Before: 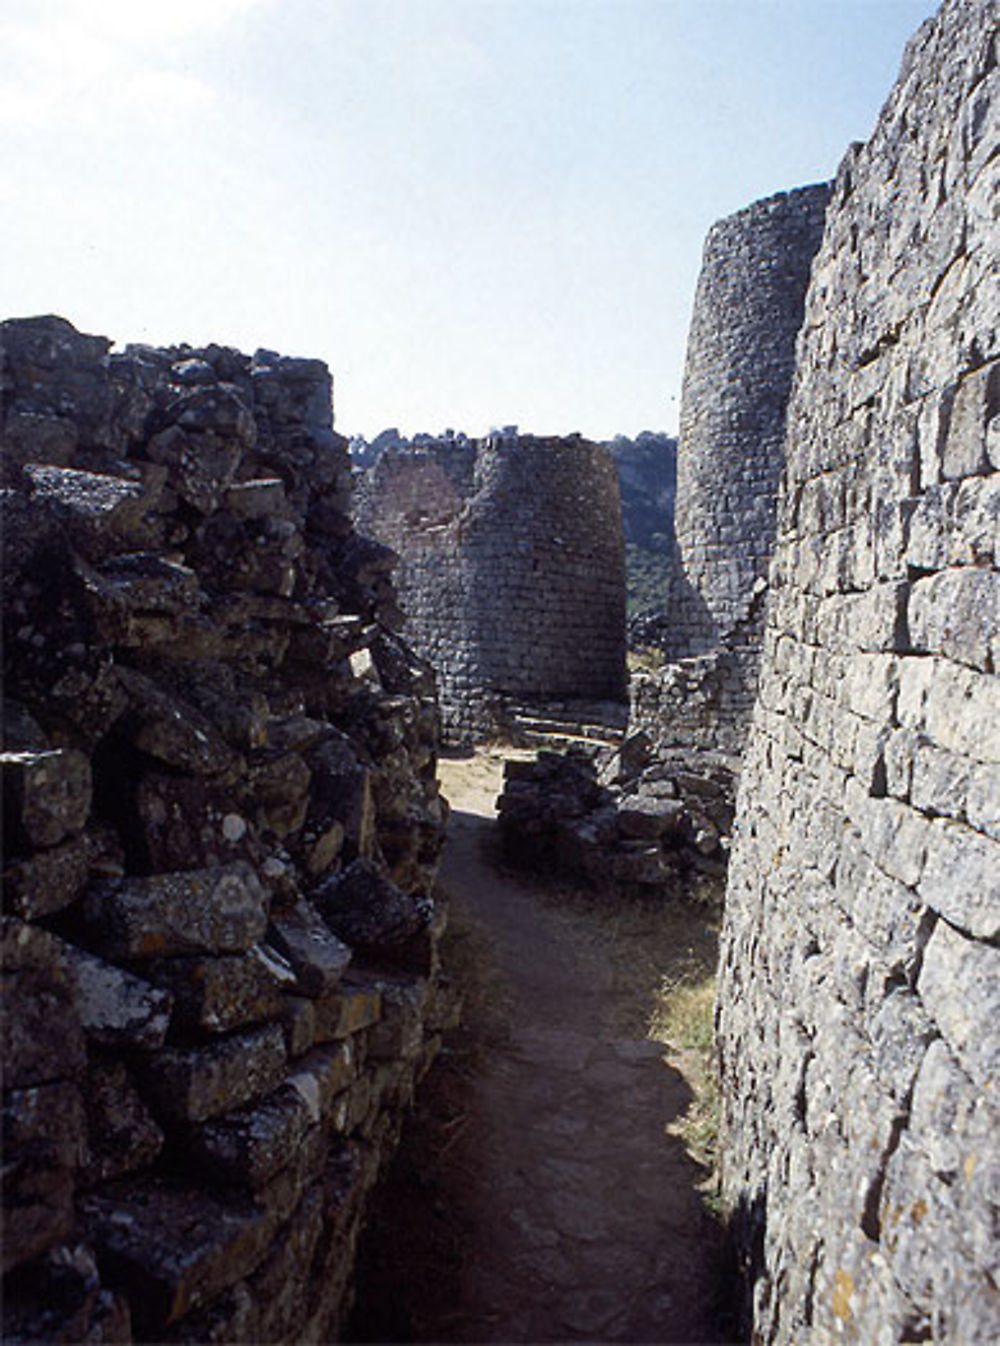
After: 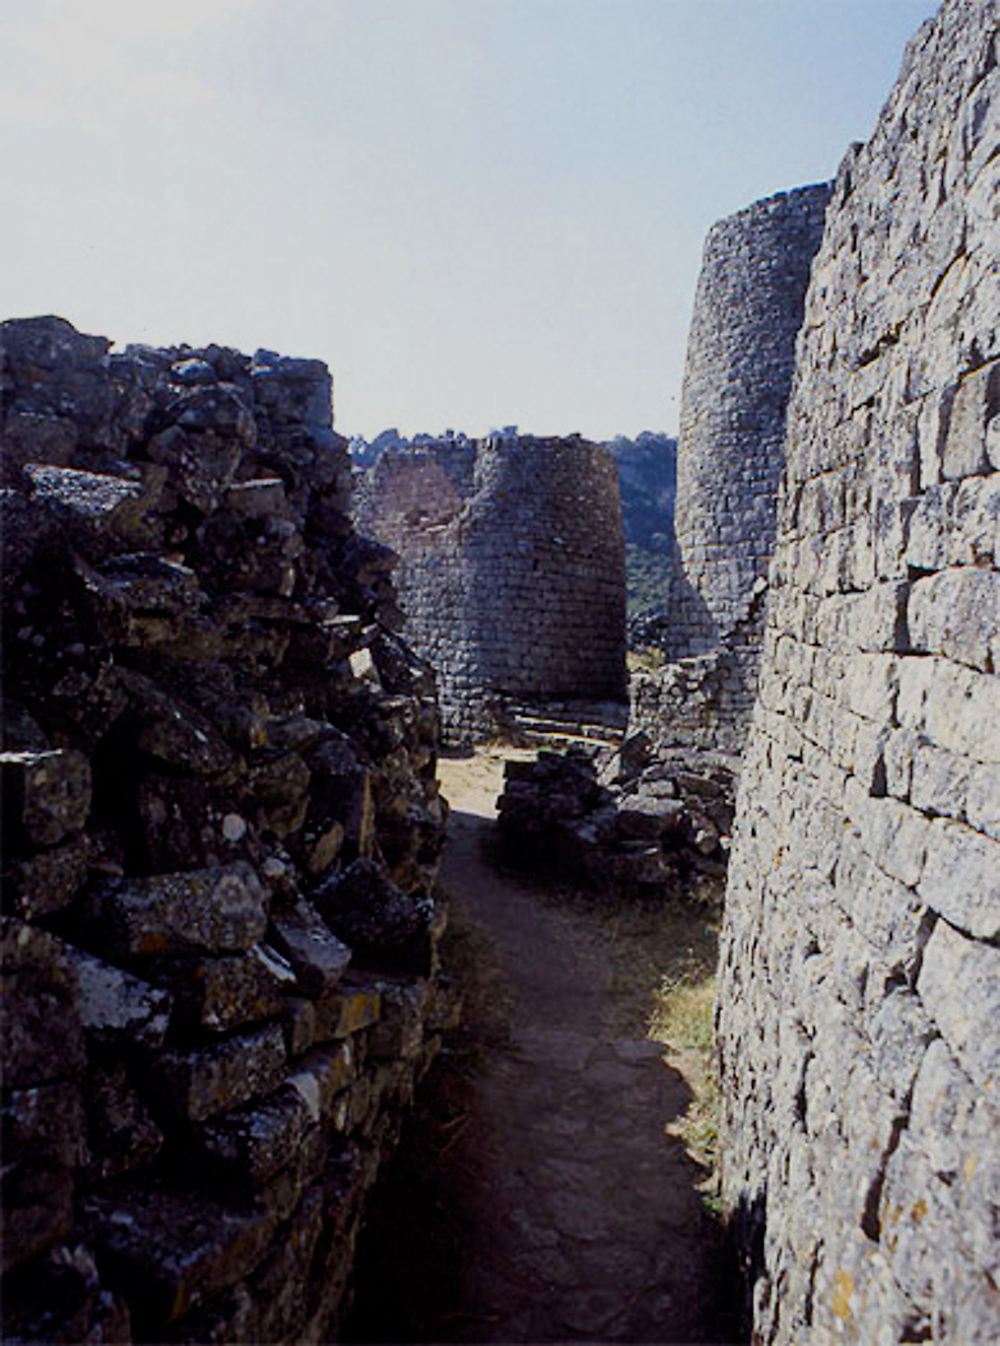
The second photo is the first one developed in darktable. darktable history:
color zones: curves: ch0 [(0.25, 0.5) (0.463, 0.627) (0.484, 0.637) (0.75, 0.5)]
color balance rgb: perceptual saturation grading › global saturation 20%, perceptual saturation grading › highlights -25%, perceptual saturation grading › shadows 50%
filmic rgb: black relative exposure -7.65 EV, white relative exposure 4.56 EV, hardness 3.61, color science v6 (2022)
